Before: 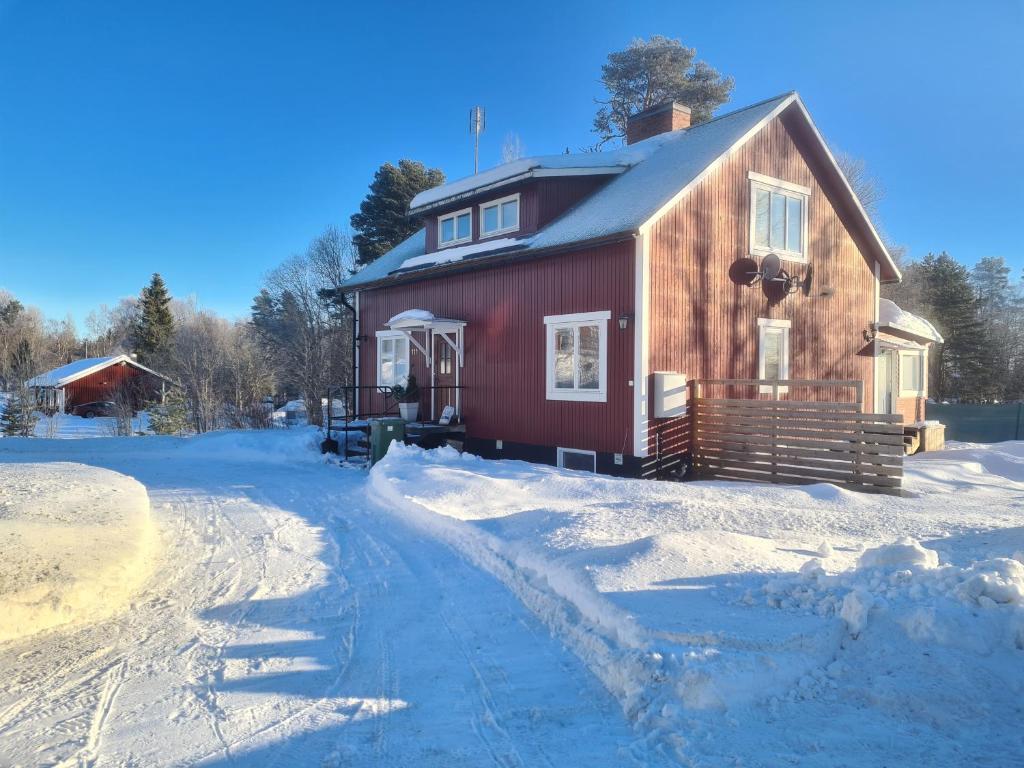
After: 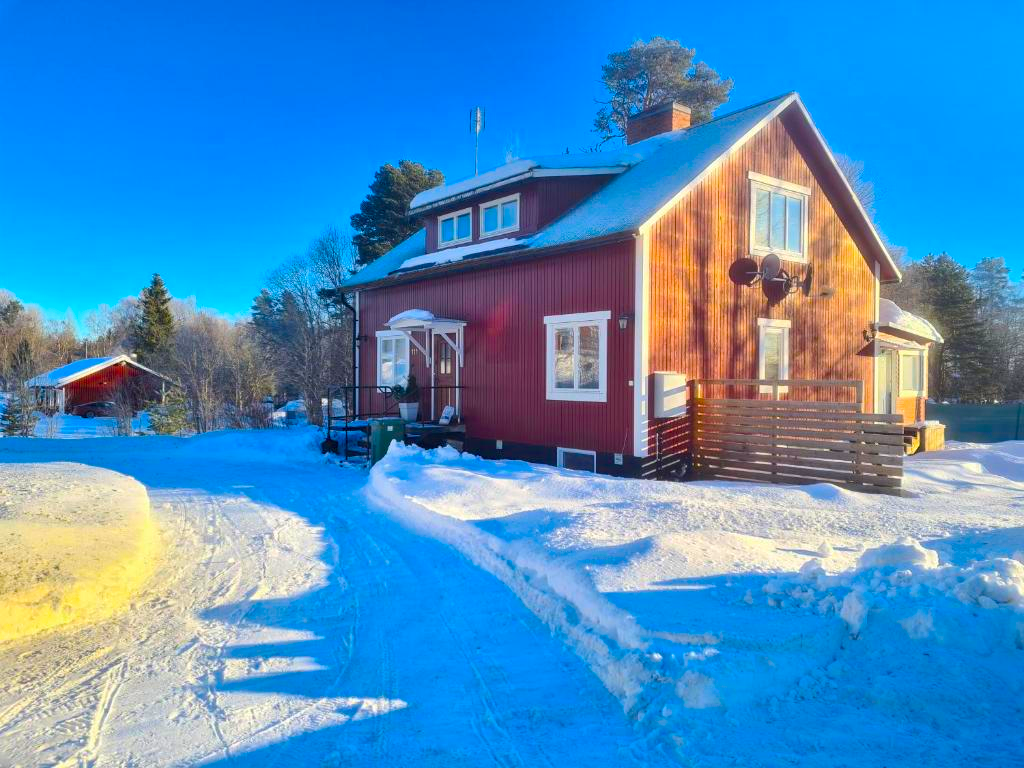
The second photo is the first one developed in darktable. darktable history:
color balance rgb: perceptual saturation grading › global saturation 64.691%, perceptual saturation grading › highlights 49.434%, perceptual saturation grading › shadows 29.857%
